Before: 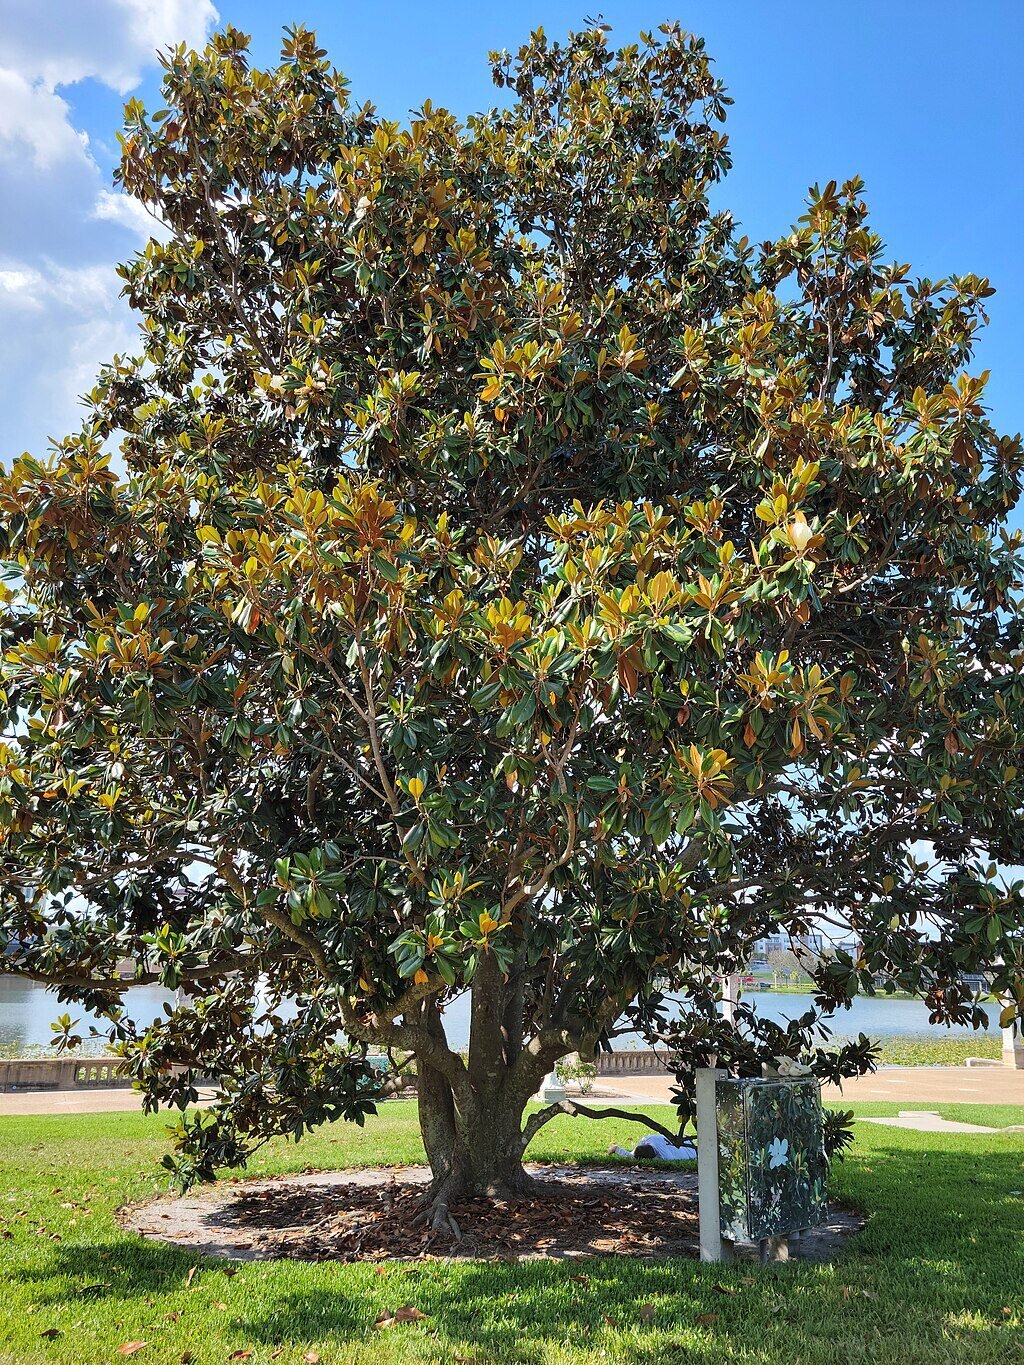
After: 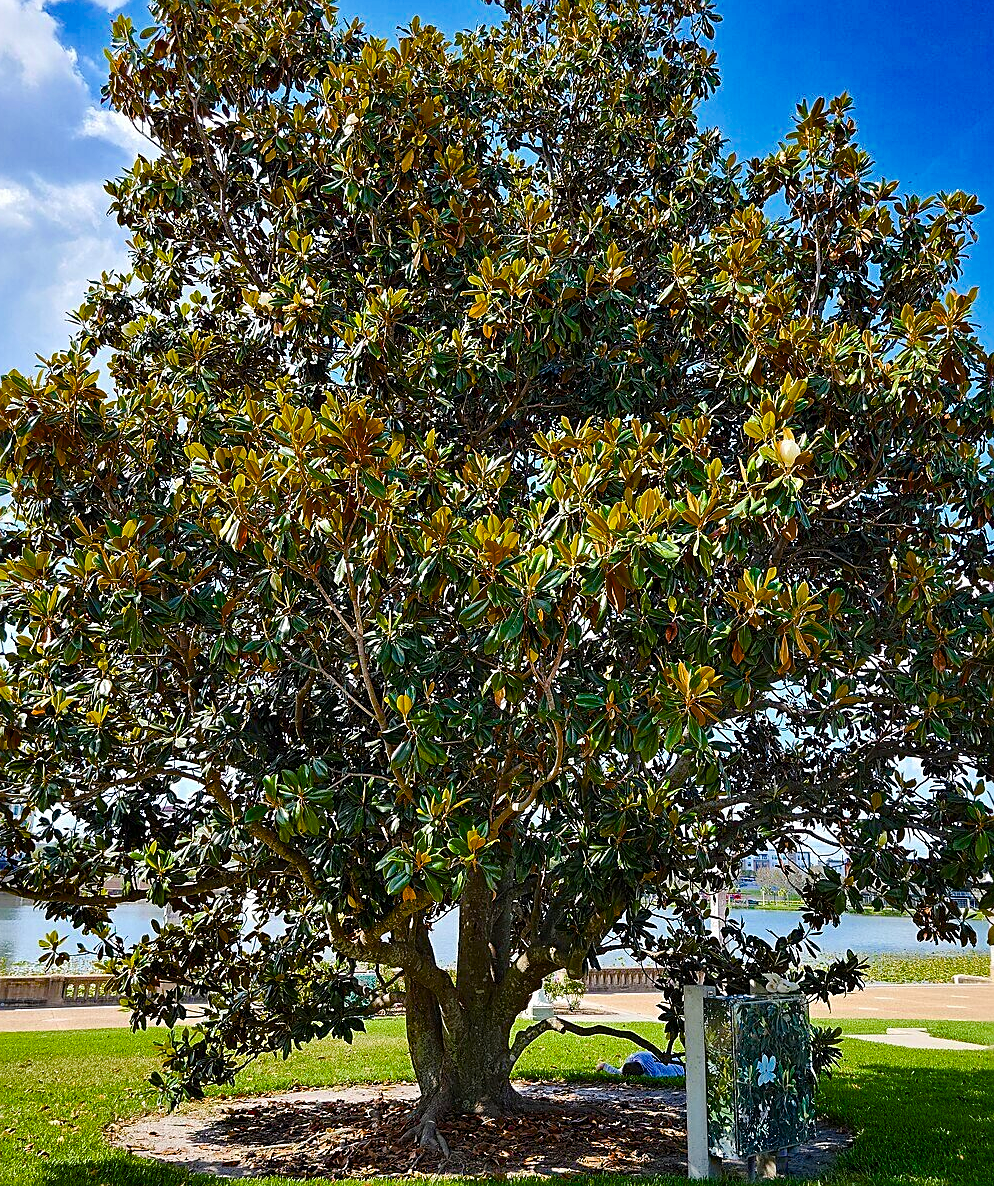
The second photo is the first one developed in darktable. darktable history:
crop: left 1.256%, top 6.125%, right 1.6%, bottom 6.955%
sharpen: on, module defaults
color balance rgb: shadows lift › luminance -20.134%, global offset › luminance -0.258%, perceptual saturation grading › global saturation 38.709%, perceptual saturation grading › highlights -24.889%, perceptual saturation grading › mid-tones 34.656%, perceptual saturation grading › shadows 34.58%, global vibrance 10.51%, saturation formula JzAzBz (2021)
